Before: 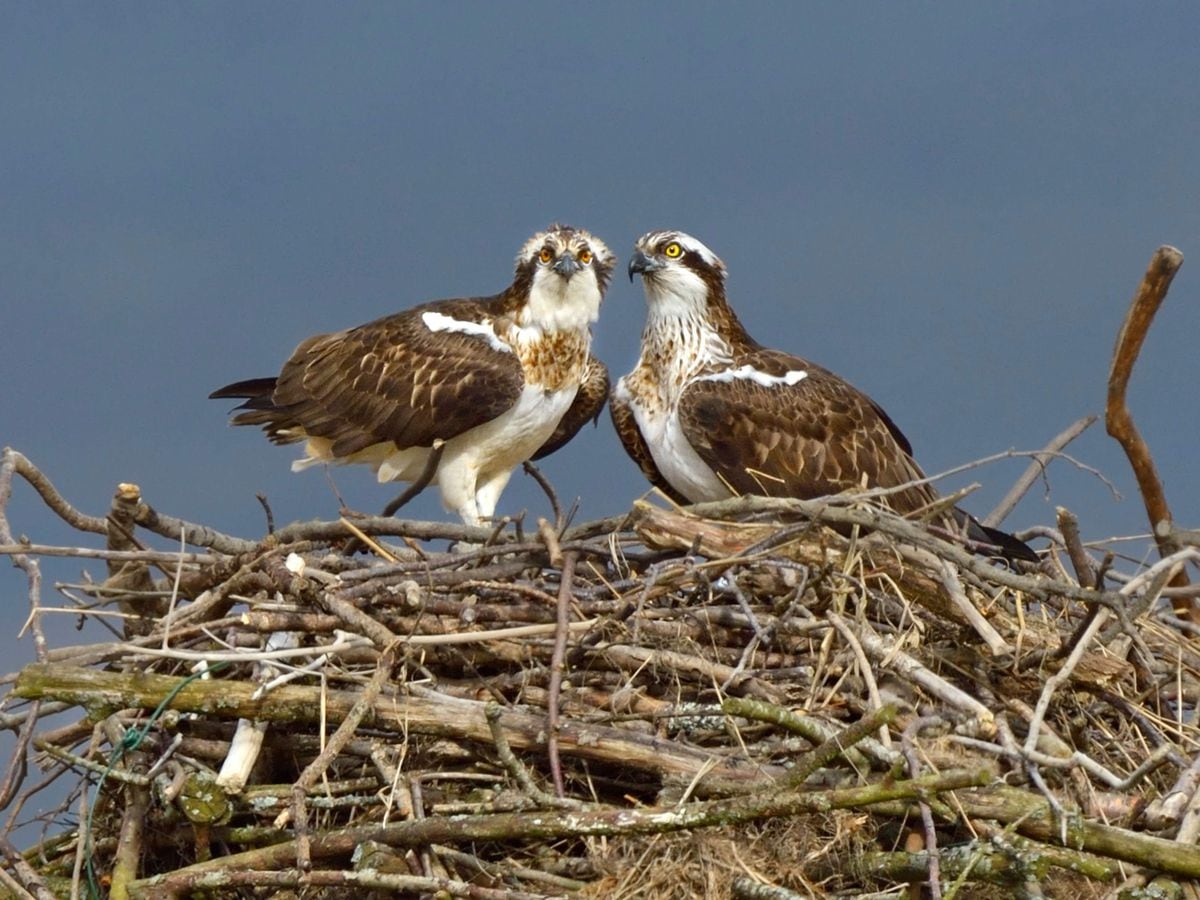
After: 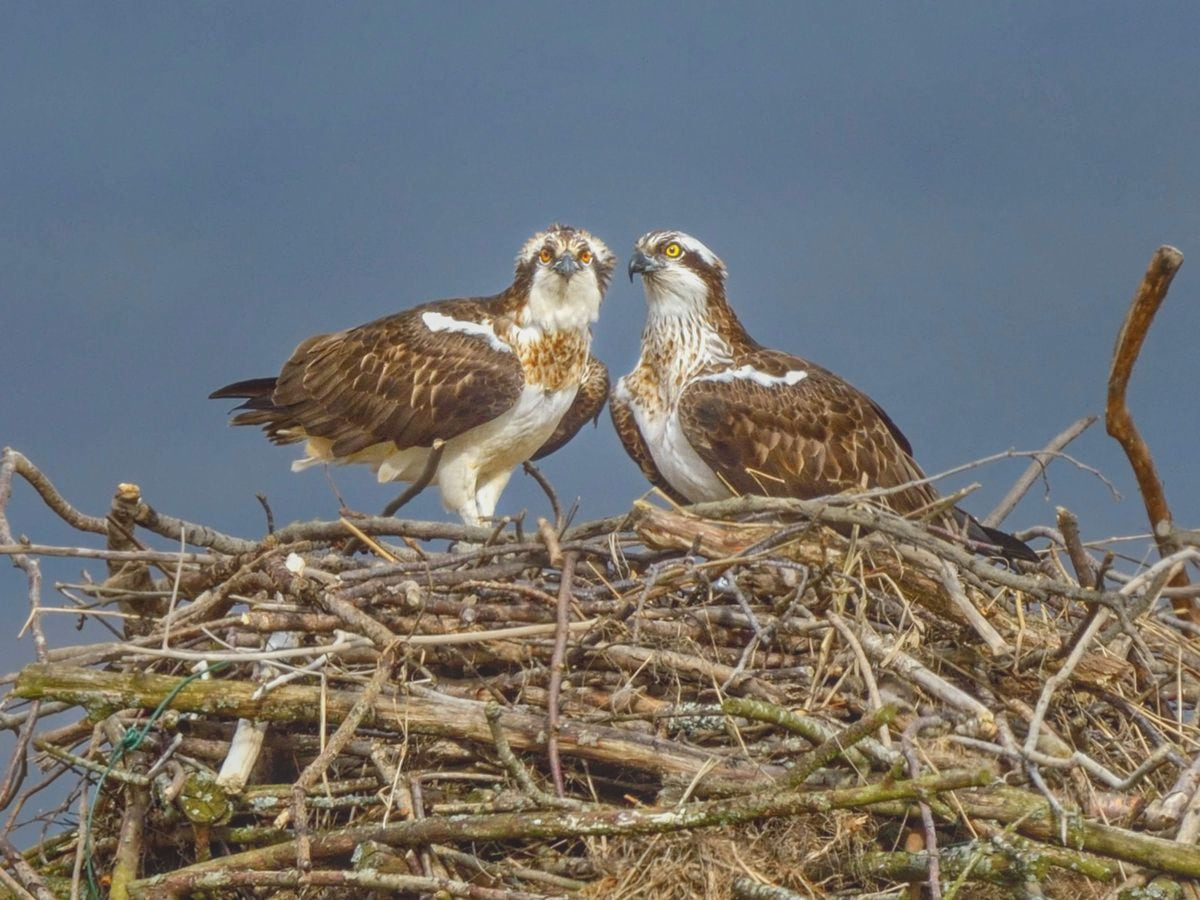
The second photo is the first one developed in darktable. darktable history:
local contrast: highlights 73%, shadows 15%, midtone range 0.197
bloom: size 38%, threshold 95%, strength 30%
